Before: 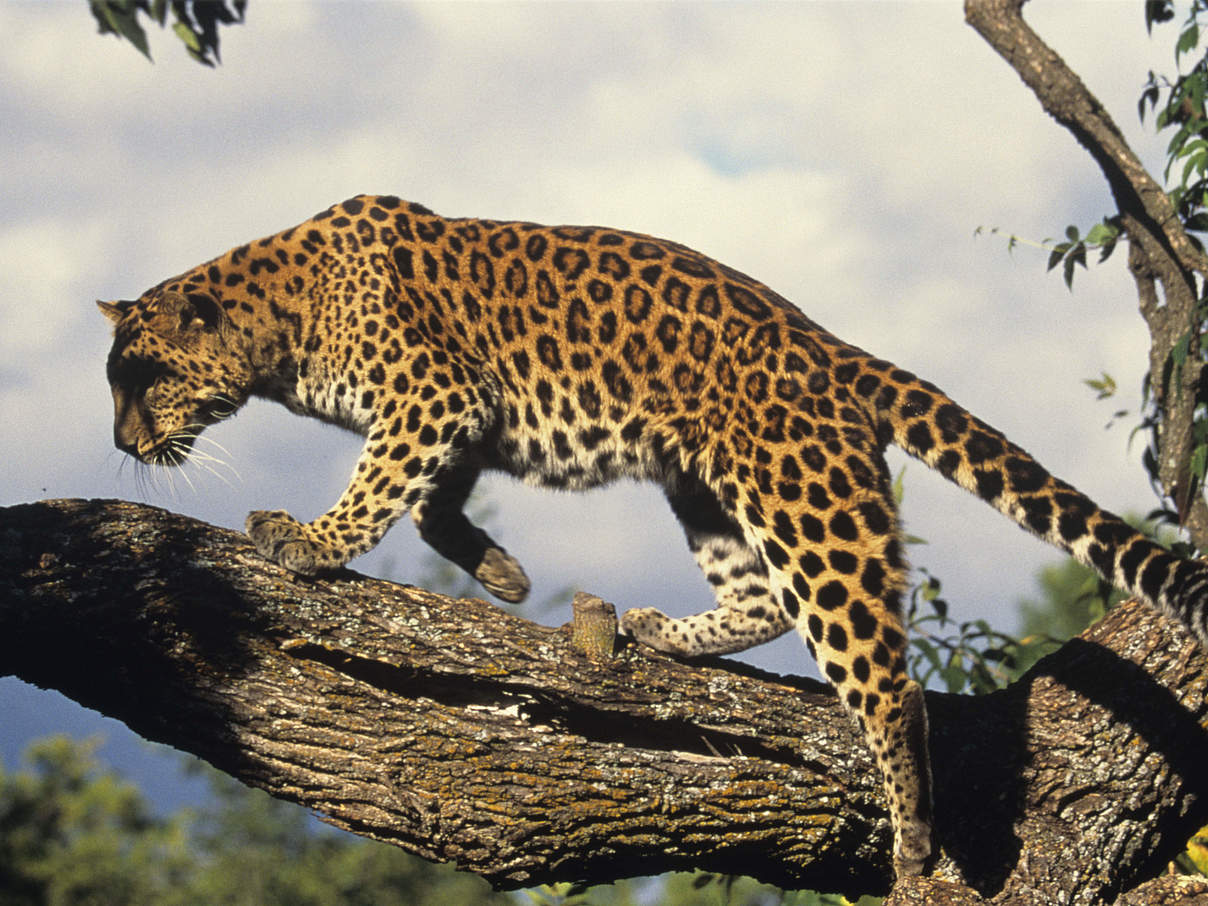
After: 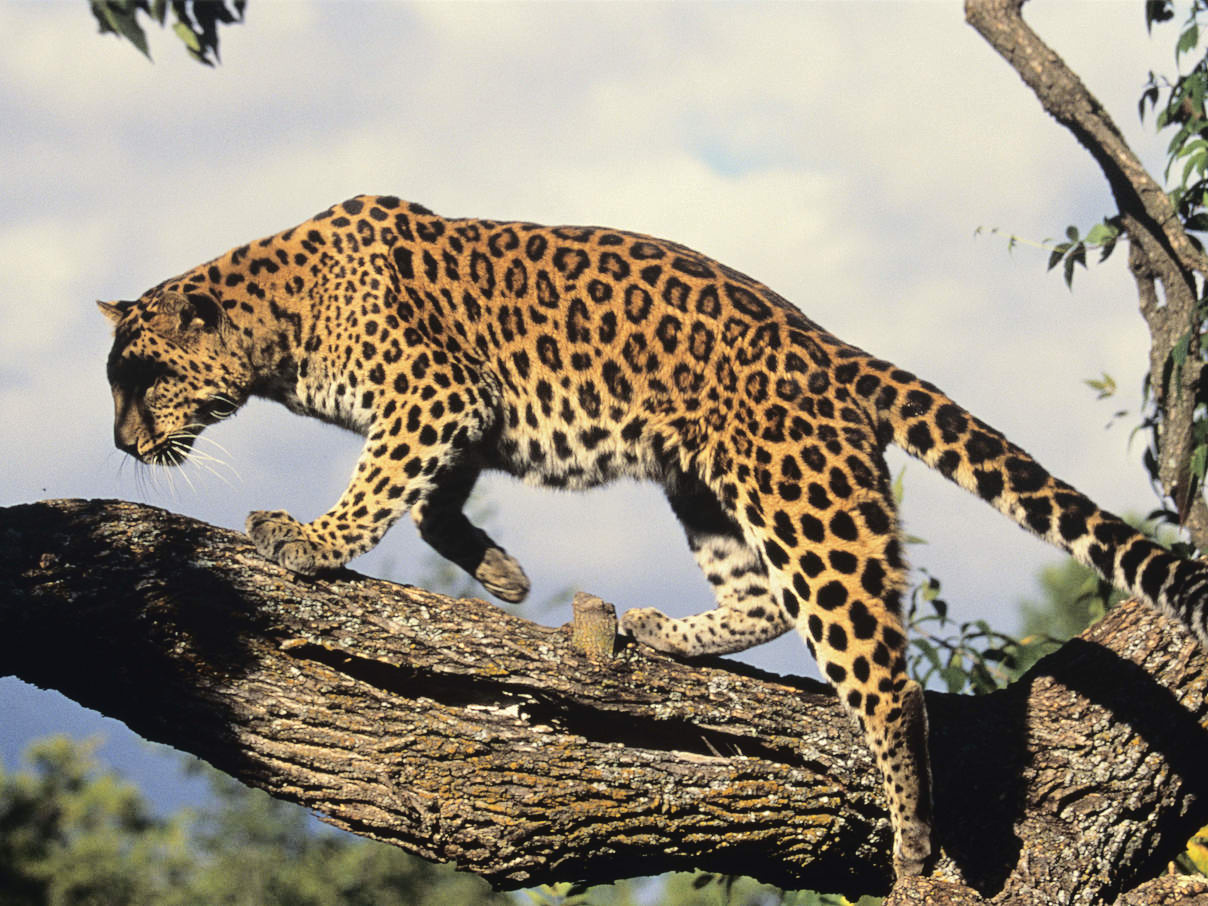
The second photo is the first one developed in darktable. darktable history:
tone curve: curves: ch0 [(0, 0) (0.003, 0.015) (0.011, 0.021) (0.025, 0.032) (0.044, 0.046) (0.069, 0.062) (0.1, 0.08) (0.136, 0.117) (0.177, 0.165) (0.224, 0.221) (0.277, 0.298) (0.335, 0.385) (0.399, 0.469) (0.468, 0.558) (0.543, 0.637) (0.623, 0.708) (0.709, 0.771) (0.801, 0.84) (0.898, 0.907) (1, 1)], color space Lab, independent channels, preserve colors none
